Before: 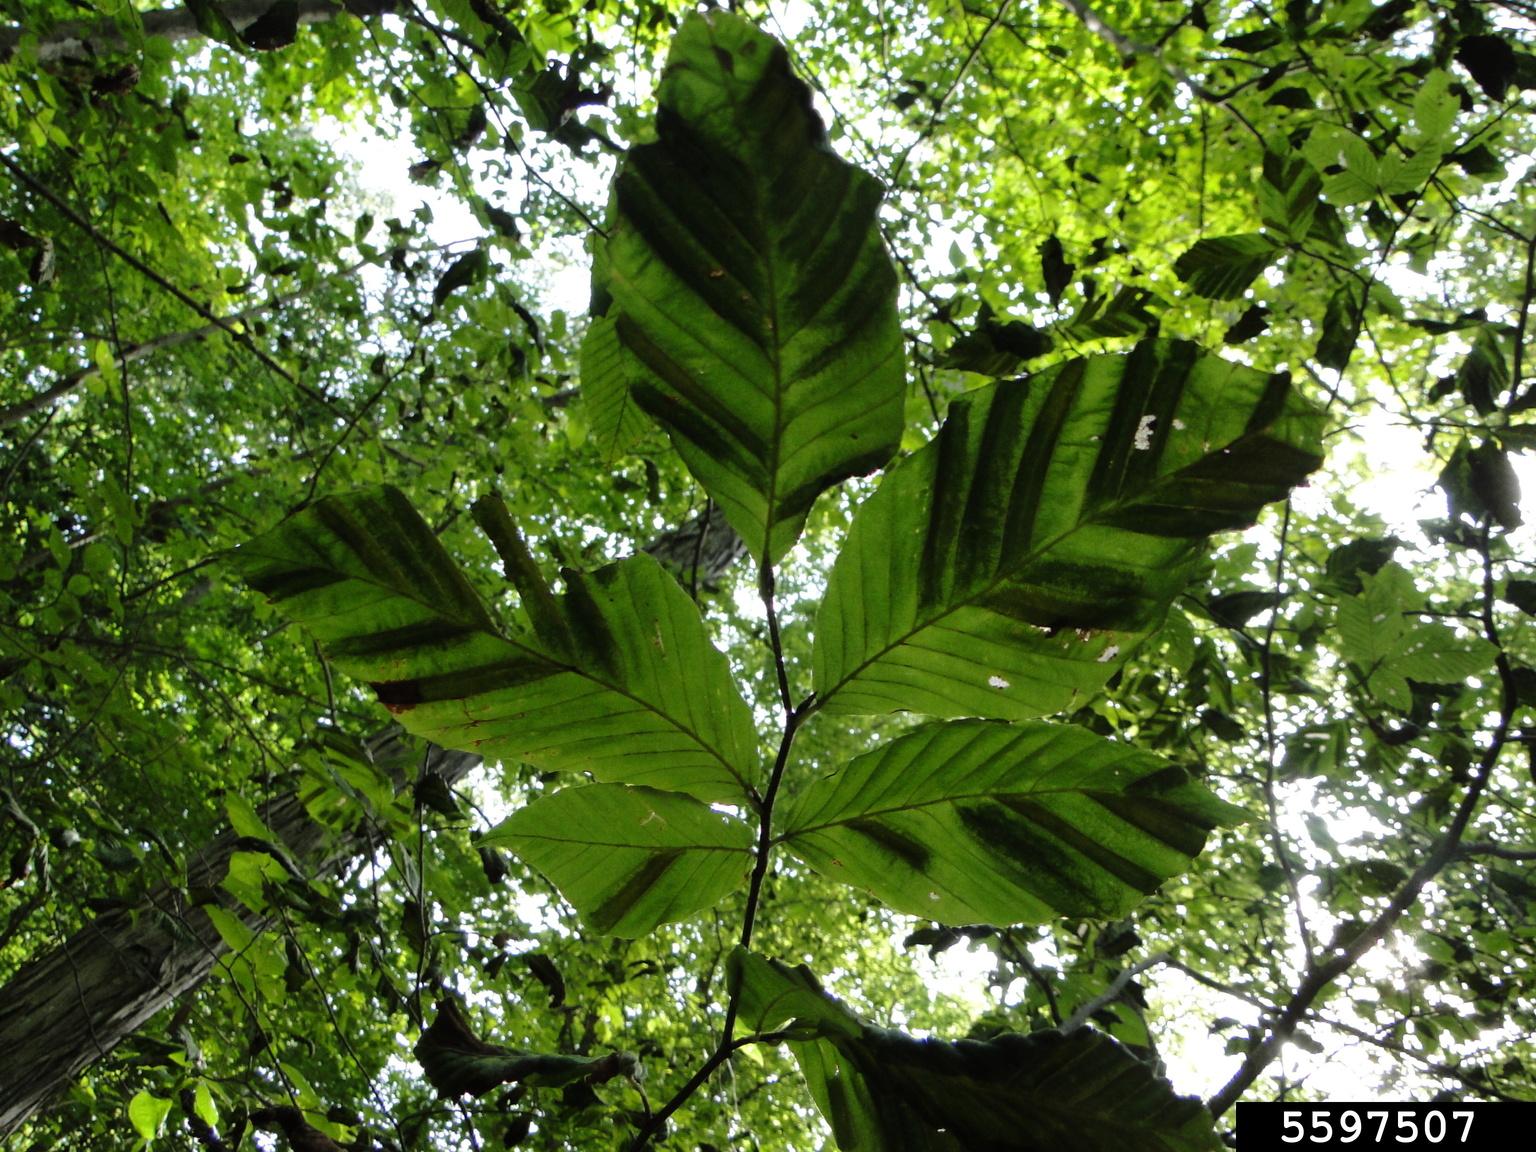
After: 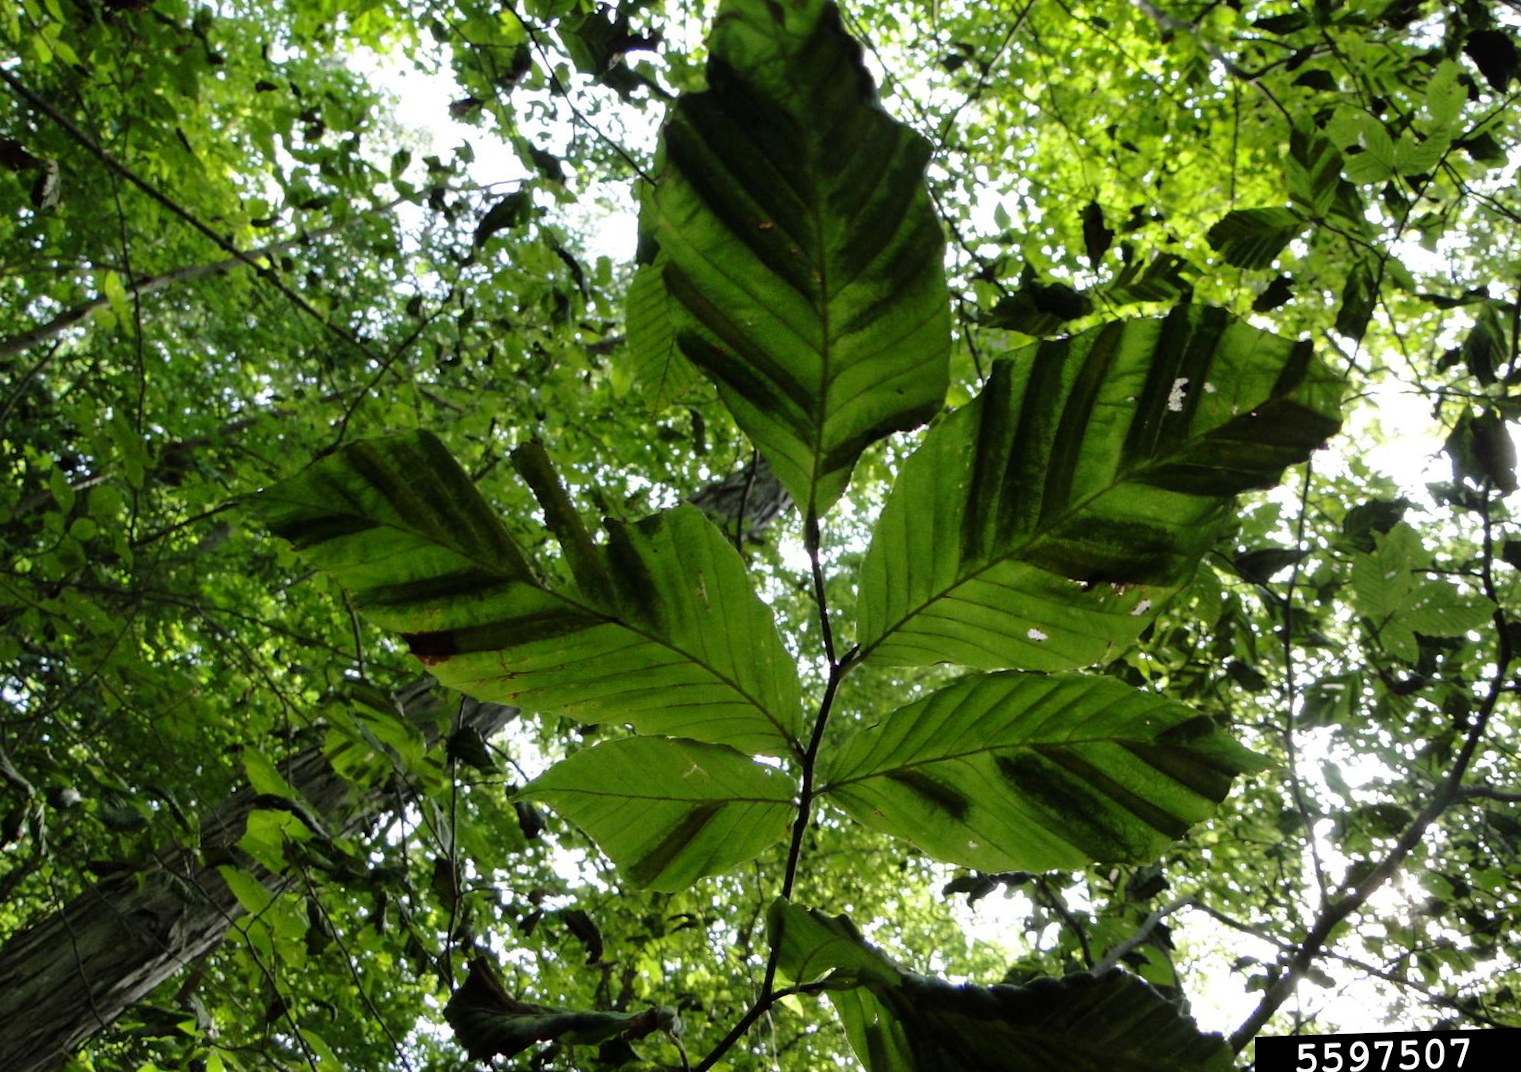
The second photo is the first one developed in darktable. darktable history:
rotate and perspective: rotation 0.679°, lens shift (horizontal) 0.136, crop left 0.009, crop right 0.991, crop top 0.078, crop bottom 0.95
exposure: black level correction 0.001, compensate highlight preservation false
